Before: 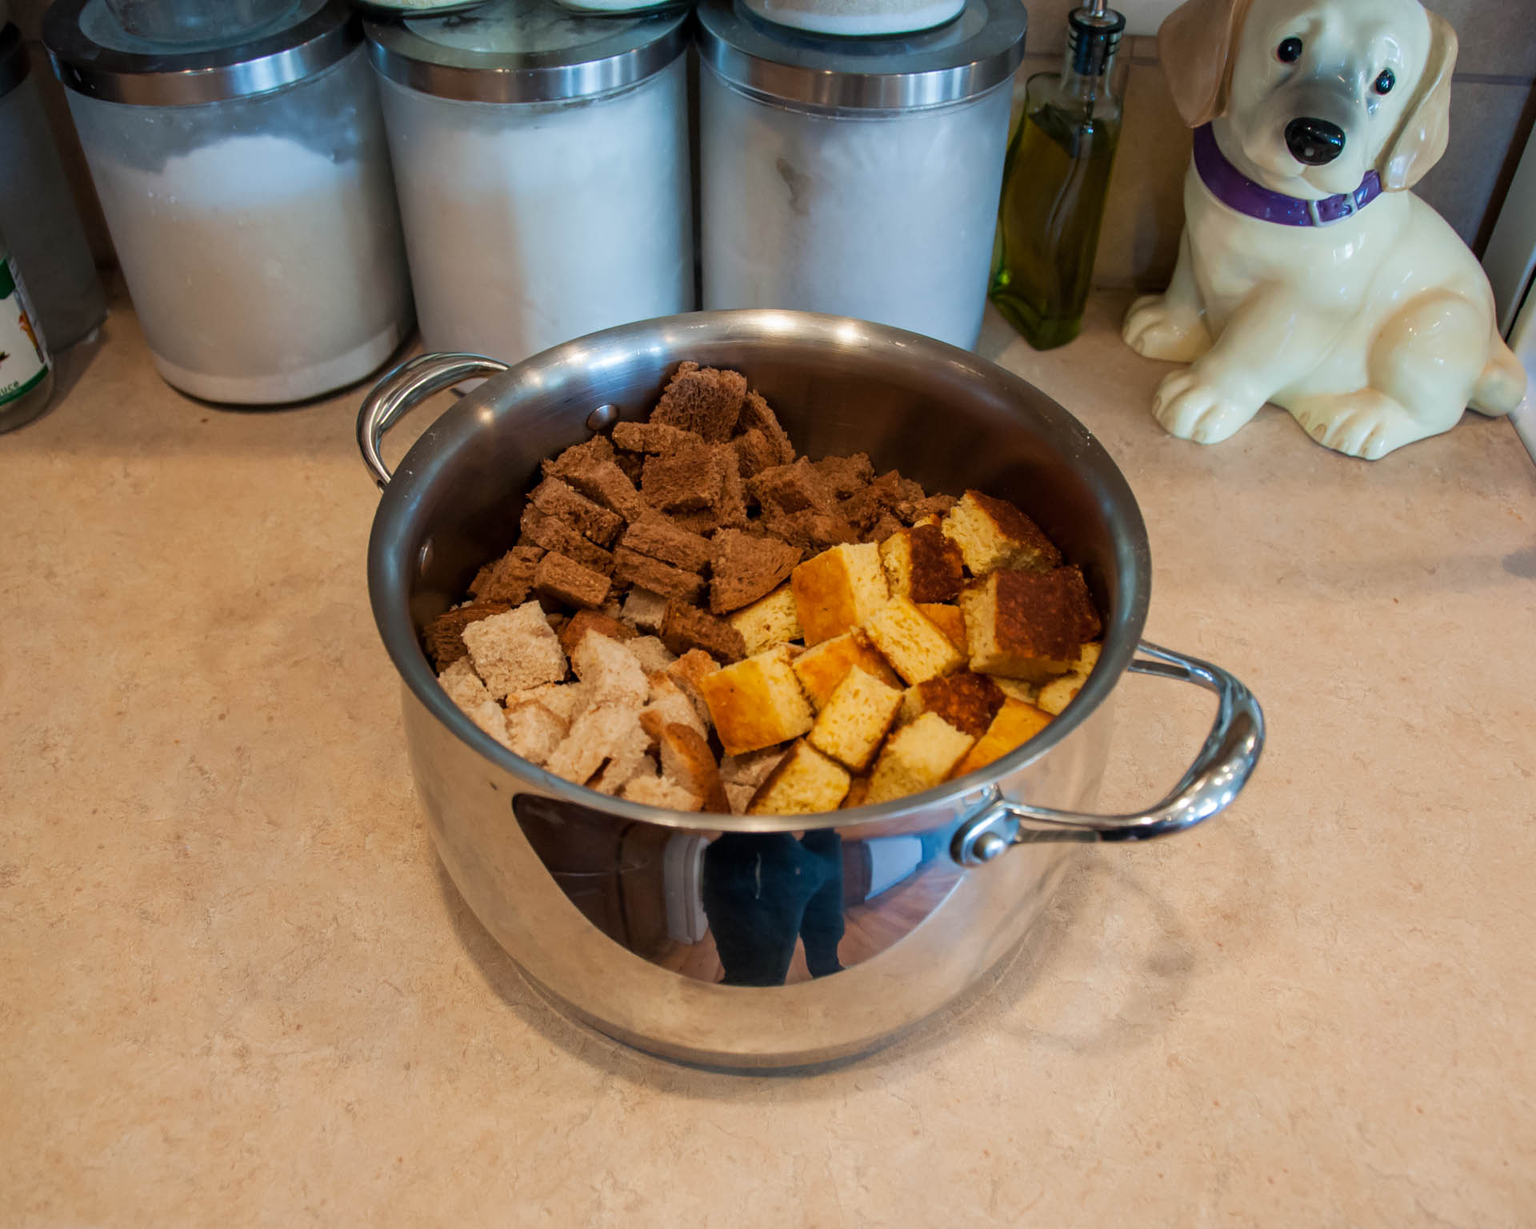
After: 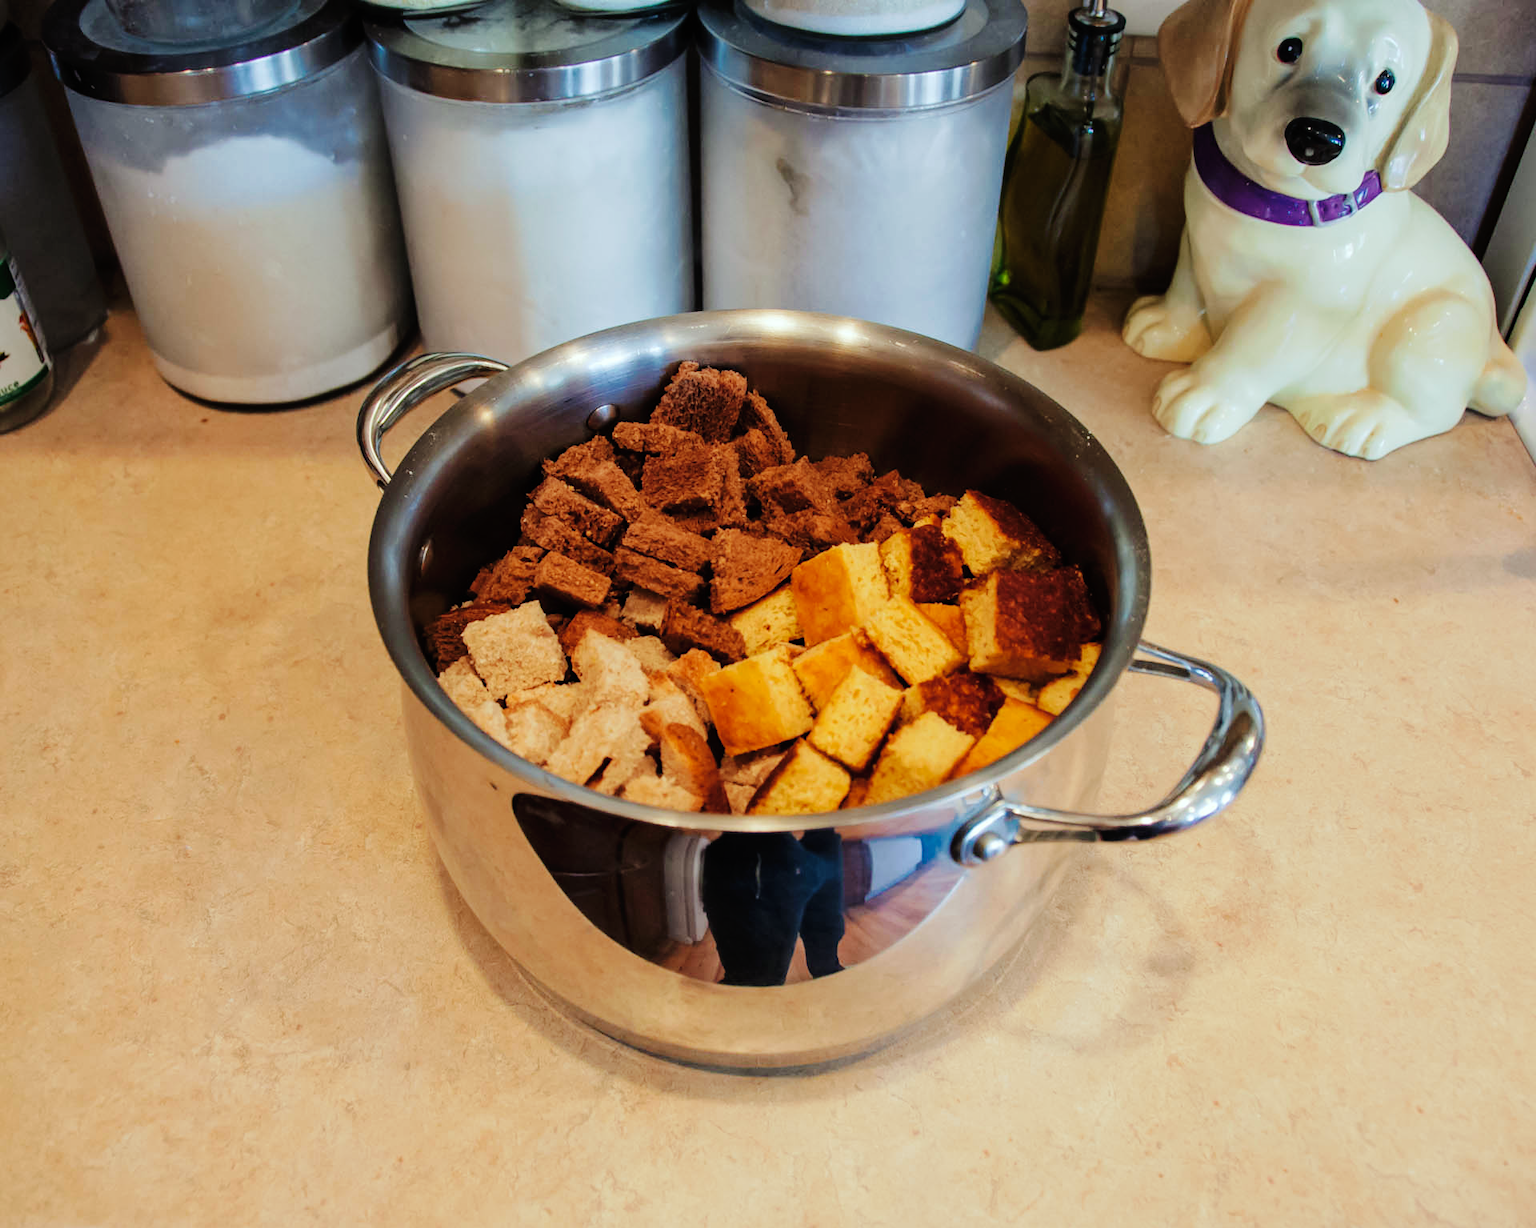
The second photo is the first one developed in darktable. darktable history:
tone curve: curves: ch0 [(0, 0) (0.003, 0.001) (0.011, 0.006) (0.025, 0.012) (0.044, 0.018) (0.069, 0.025) (0.1, 0.045) (0.136, 0.074) (0.177, 0.124) (0.224, 0.196) (0.277, 0.289) (0.335, 0.396) (0.399, 0.495) (0.468, 0.585) (0.543, 0.663) (0.623, 0.728) (0.709, 0.808) (0.801, 0.87) (0.898, 0.932) (1, 1)], preserve colors none
color look up table: target L [96.65, 95.74, 87.25, 89.18, 75.23, 71.34, 61.37, 54.28, 54.45, 43.7, 40.61, 21.96, 200.67, 75.86, 77.28, 64.68, 59.86, 60.77, 50.41, 47.18, 48.17, 45.57, 34.38, 29.57, 24.51, 17.08, 1.792, 87.4, 79.02, 62.54, 56.56, 52.69, 57.07, 47.45, 45.27, 43.14, 32.21, 37.64, 26.38, 24.27, 20.91, 6.991, 86.29, 63.48, 55.42, 43.86, 40.29, 35.14, 25.26], target a [-15.96, -26.5, -52.89, -57.92, -80.76, -59.85, -10.19, -54.2, -28.46, -16.83, -32.19, -17.07, 0, 16.95, 8.558, 12.07, 46.29, 32.02, 44.41, 70.26, 36.74, 22.28, 43.99, 3.671, 28.64, 25.44, 3.118, 20.78, 35.59, 65.08, 50.12, 89.66, 0.079, 37.41, 66.56, 52.8, 19.52, 55.73, 30.5, 14.62, 33.74, 9.173, -25.23, -18.69, -31.66, -7.144, 0.325, -15.61, 1.929], target b [30.98, 91.79, 72.4, -5.001, 54.67, 26.7, 41.38, 46.12, 10.51, 34.95, 27.82, 19.76, 0, 61.69, 8.504, 62.24, 47.4, 26.5, 14.8, 29.76, 42.97, 25.91, 14.69, 11.07, 23.49, 5.311, 1.17, -14.37, -21.66, -48.83, -5.658, -68.09, 3.728, -30.99, -39.01, -79.39, -60.2, -47.54, -8.201, -15.86, -59.57, -21.75, -12.58, -44.15, -21.43, -20.48, -53.43, -6.493, -23.99], num patches 49
